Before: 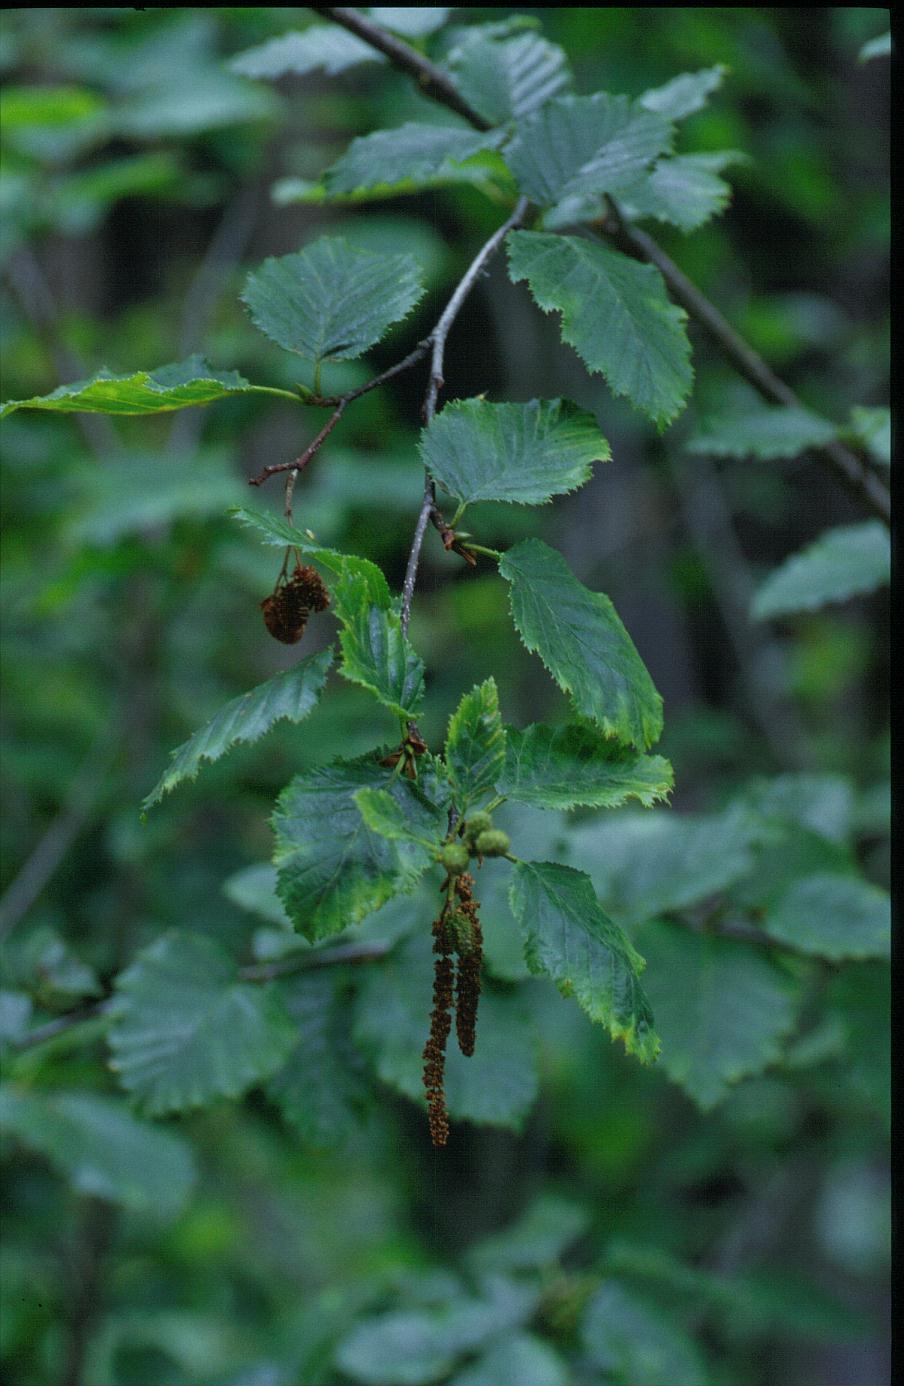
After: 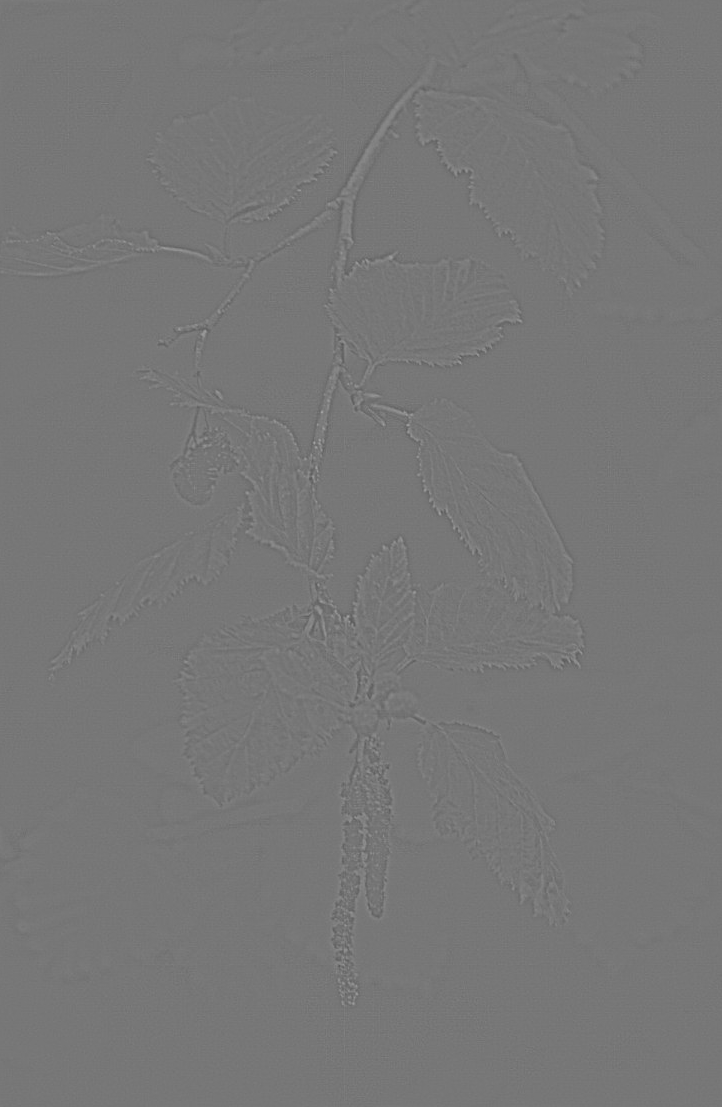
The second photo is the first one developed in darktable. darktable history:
crop and rotate: left 10.071%, top 10.071%, right 10.02%, bottom 10.02%
local contrast: mode bilateral grid, contrast 20, coarseness 50, detail 159%, midtone range 0.2
highpass: sharpness 5.84%, contrast boost 8.44%
